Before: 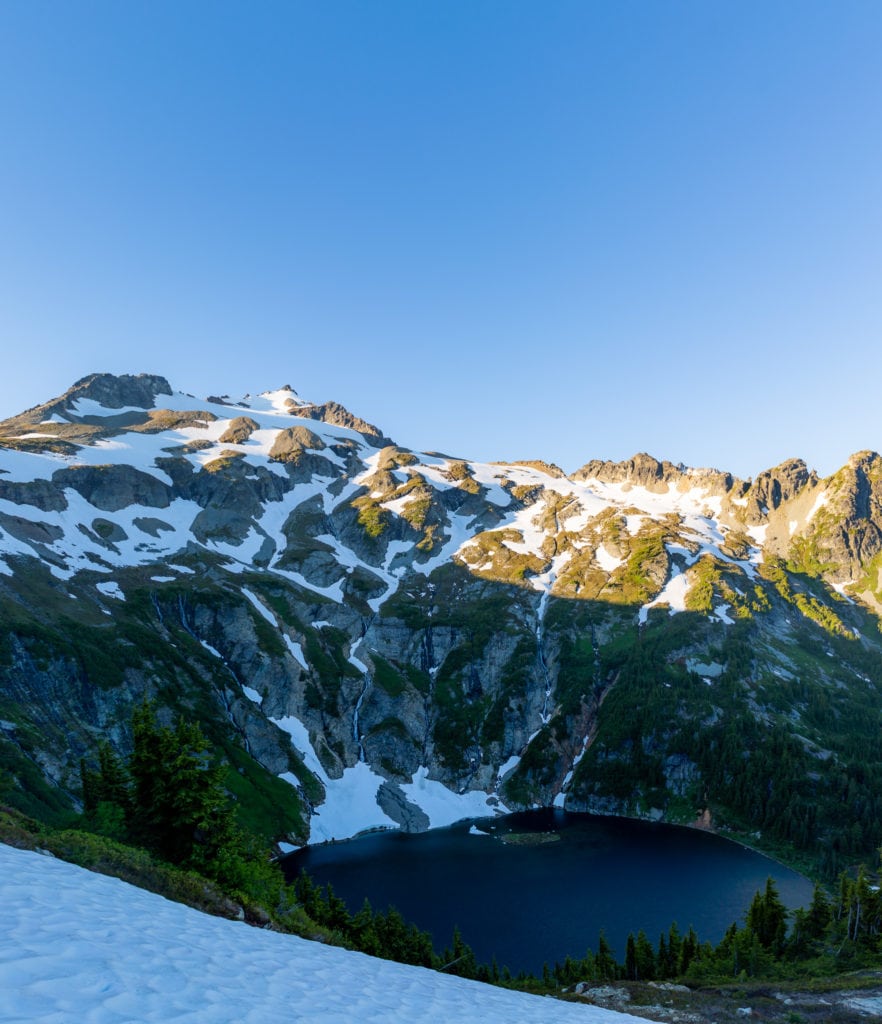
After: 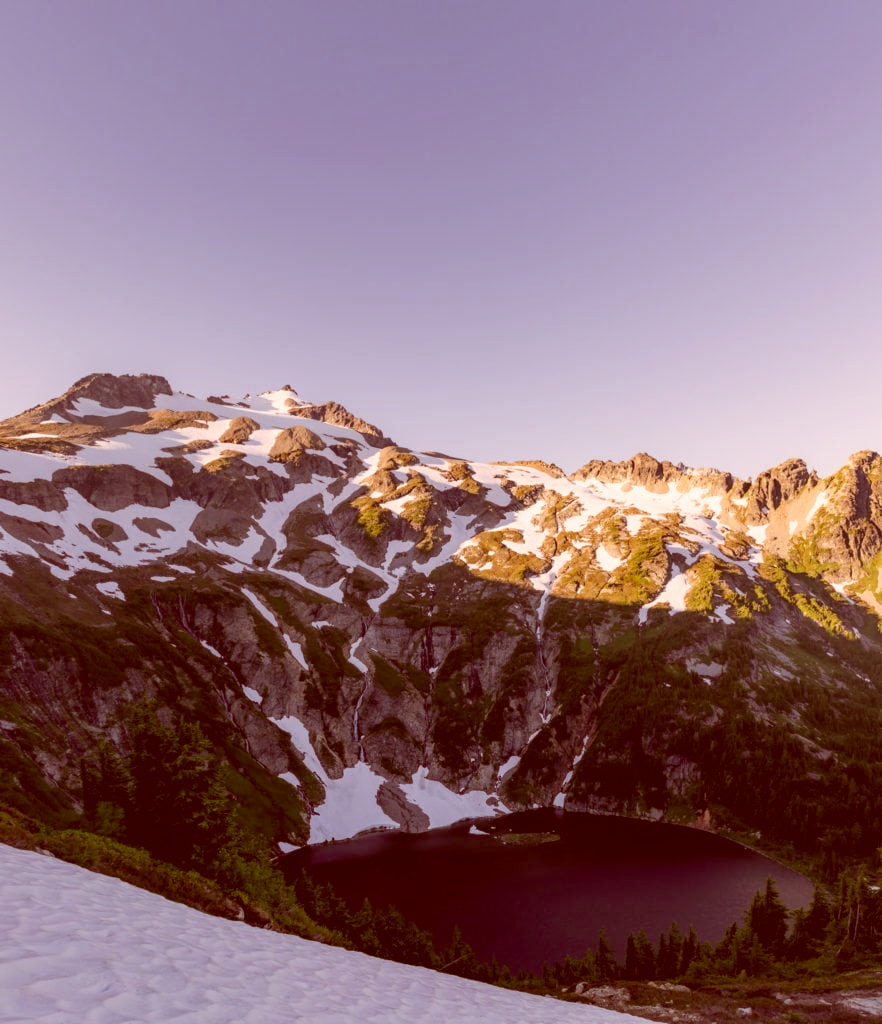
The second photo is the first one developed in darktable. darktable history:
color correction: highlights a* 9.49, highlights b* 8.98, shadows a* 39.56, shadows b* 39.28, saturation 0.817
